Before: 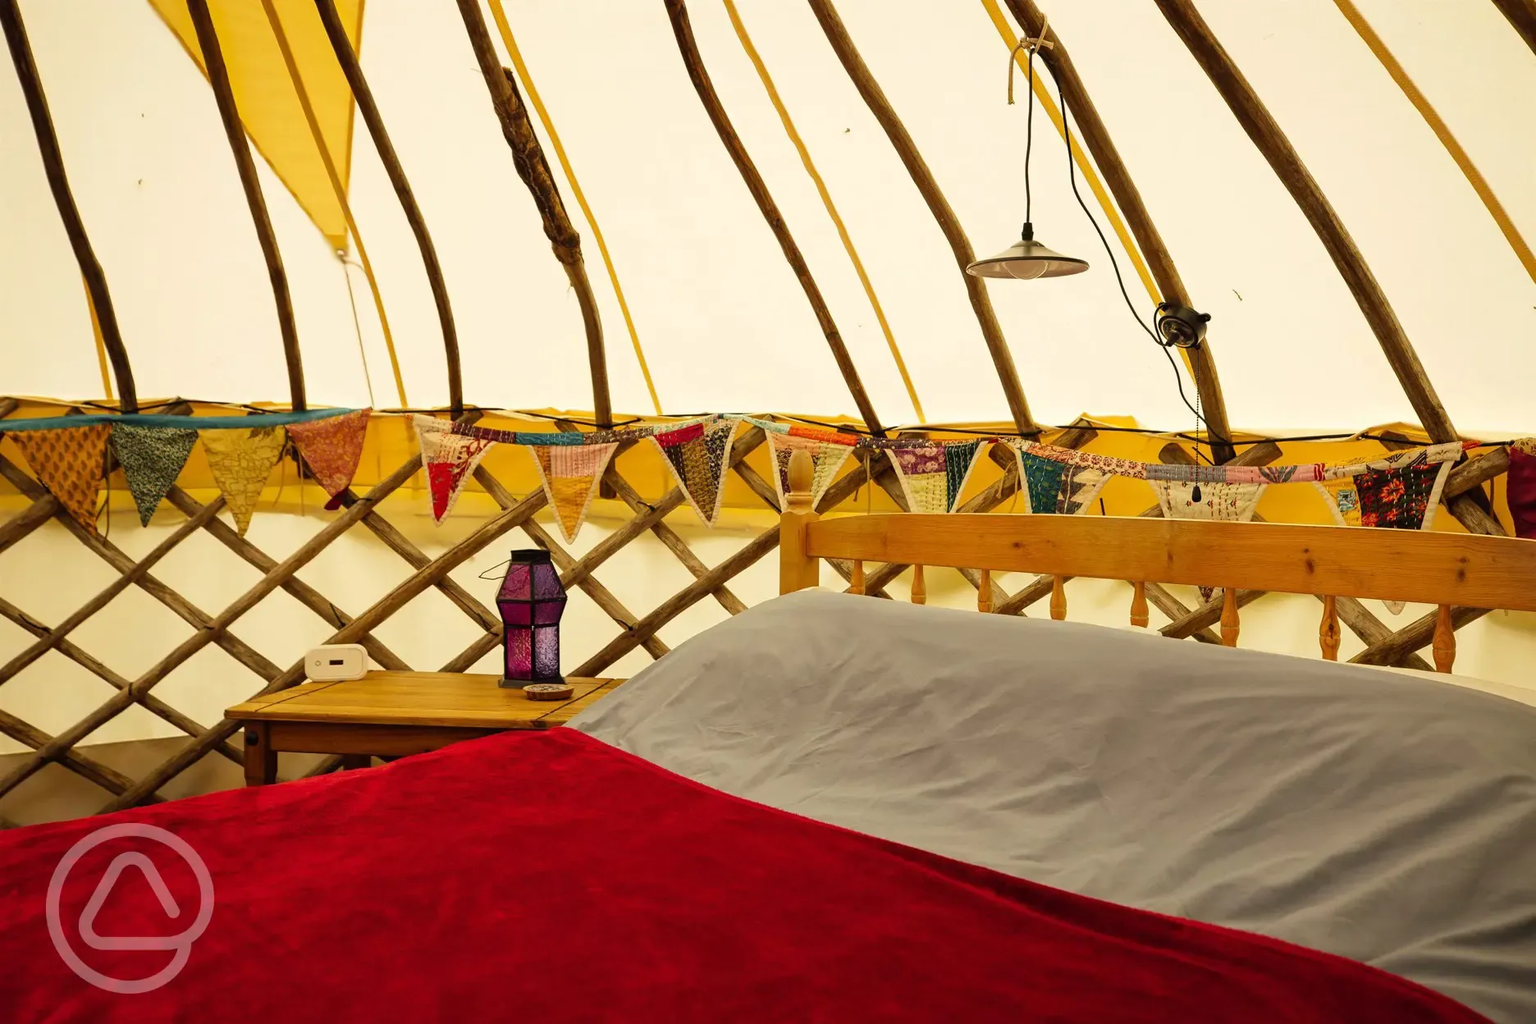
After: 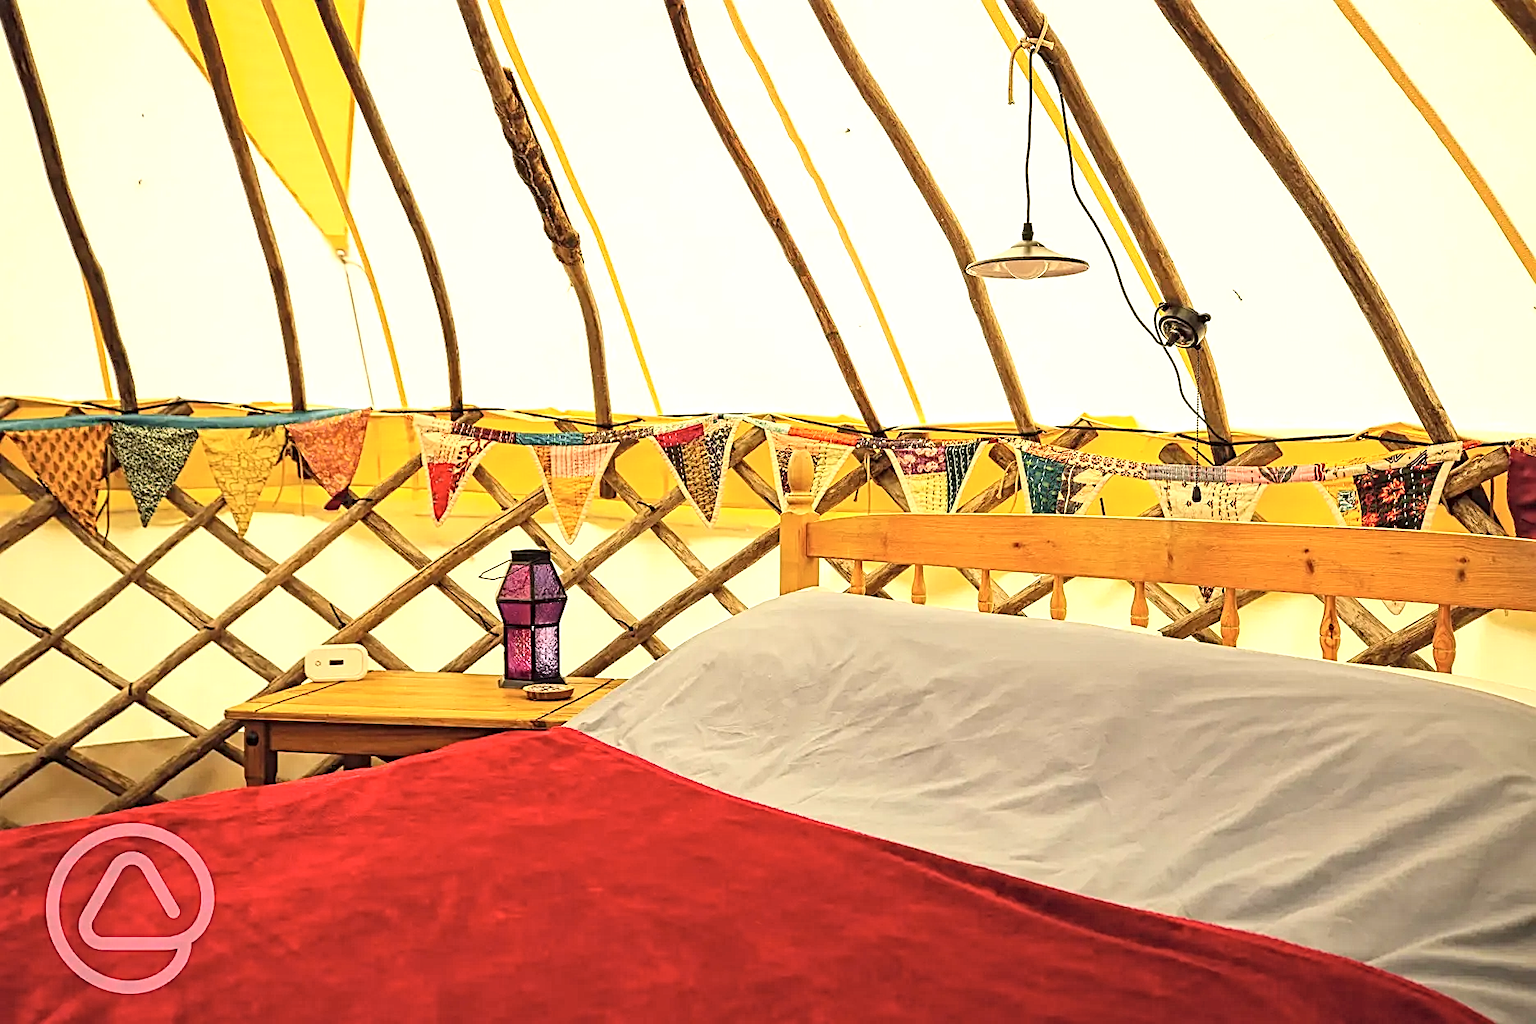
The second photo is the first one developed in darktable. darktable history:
sharpen: on, module defaults
exposure: exposure 0.635 EV, compensate highlight preservation false
contrast equalizer: octaves 7, y [[0.5, 0.5, 0.5, 0.539, 0.64, 0.611], [0.5 ×6], [0.5 ×6], [0 ×6], [0 ×6]]
contrast brightness saturation: contrast 0.139, brightness 0.213
